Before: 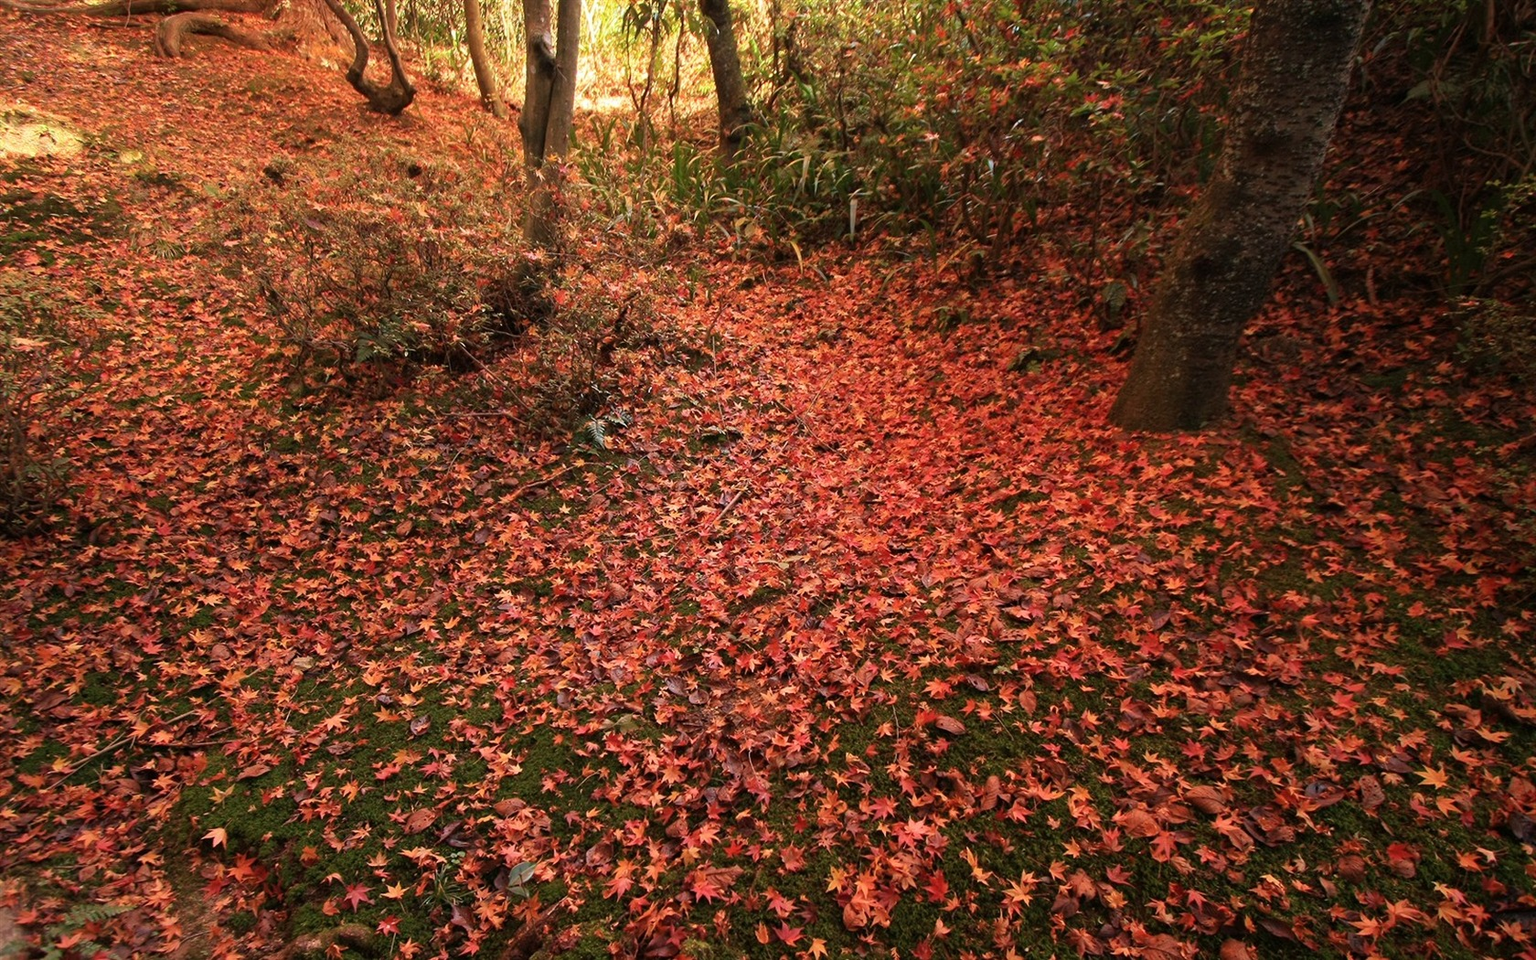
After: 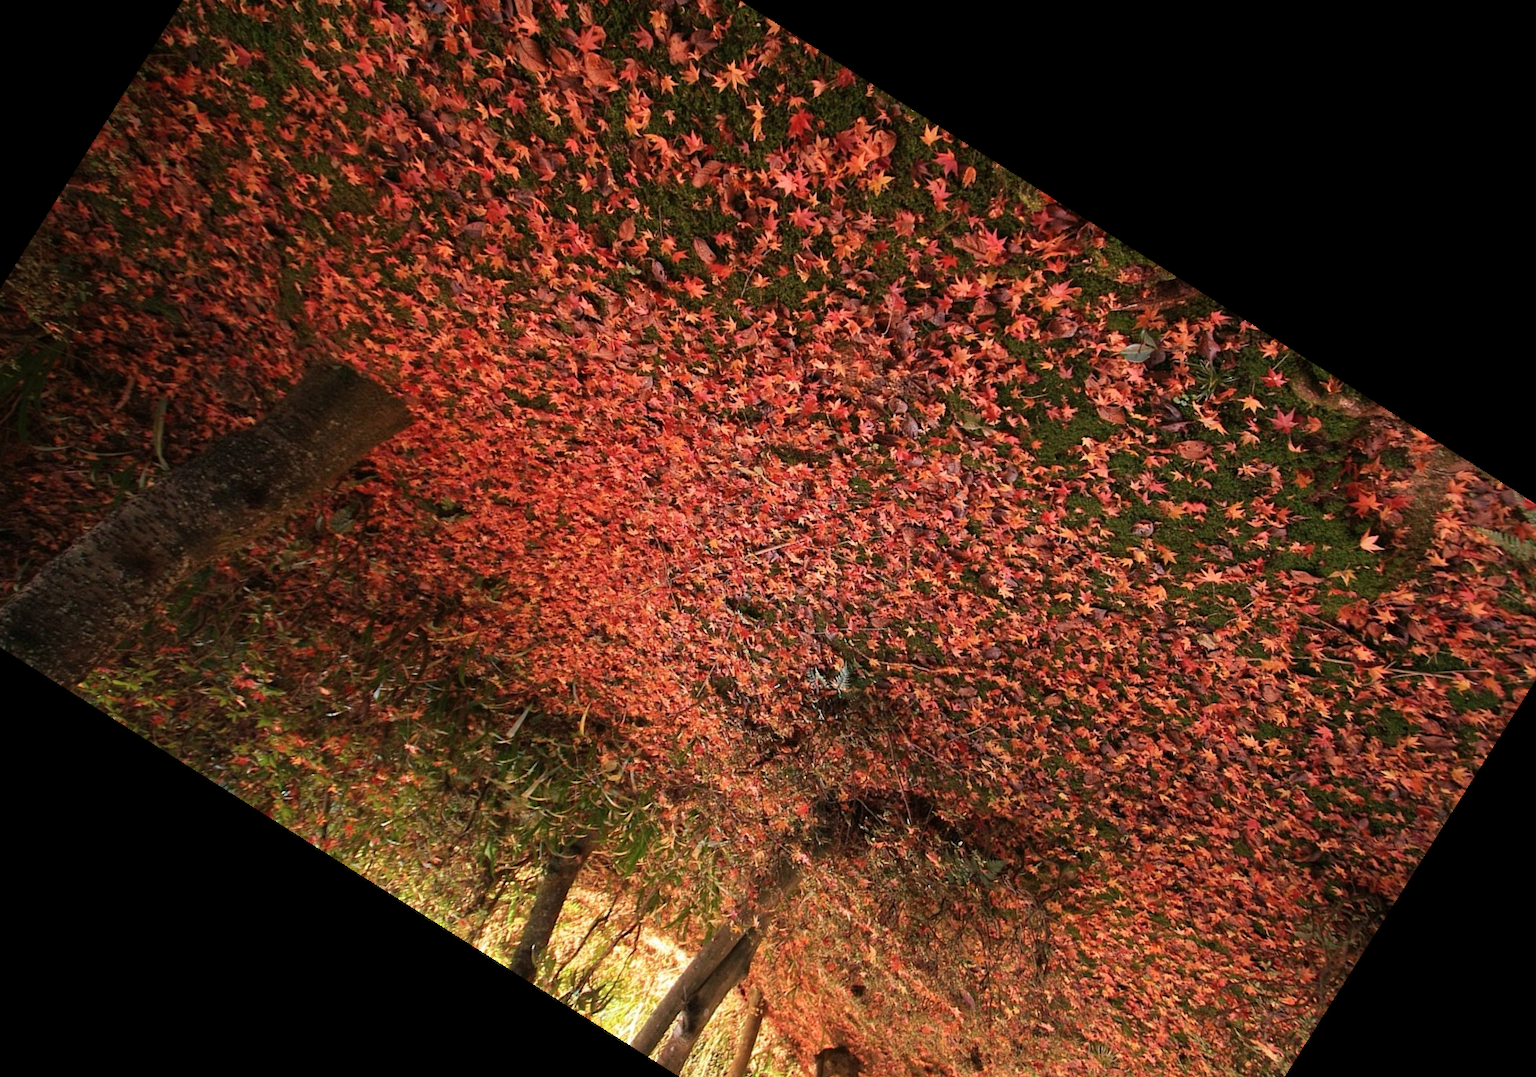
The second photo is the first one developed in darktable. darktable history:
crop and rotate: angle 147.68°, left 9.088%, top 15.662%, right 4.379%, bottom 16.999%
